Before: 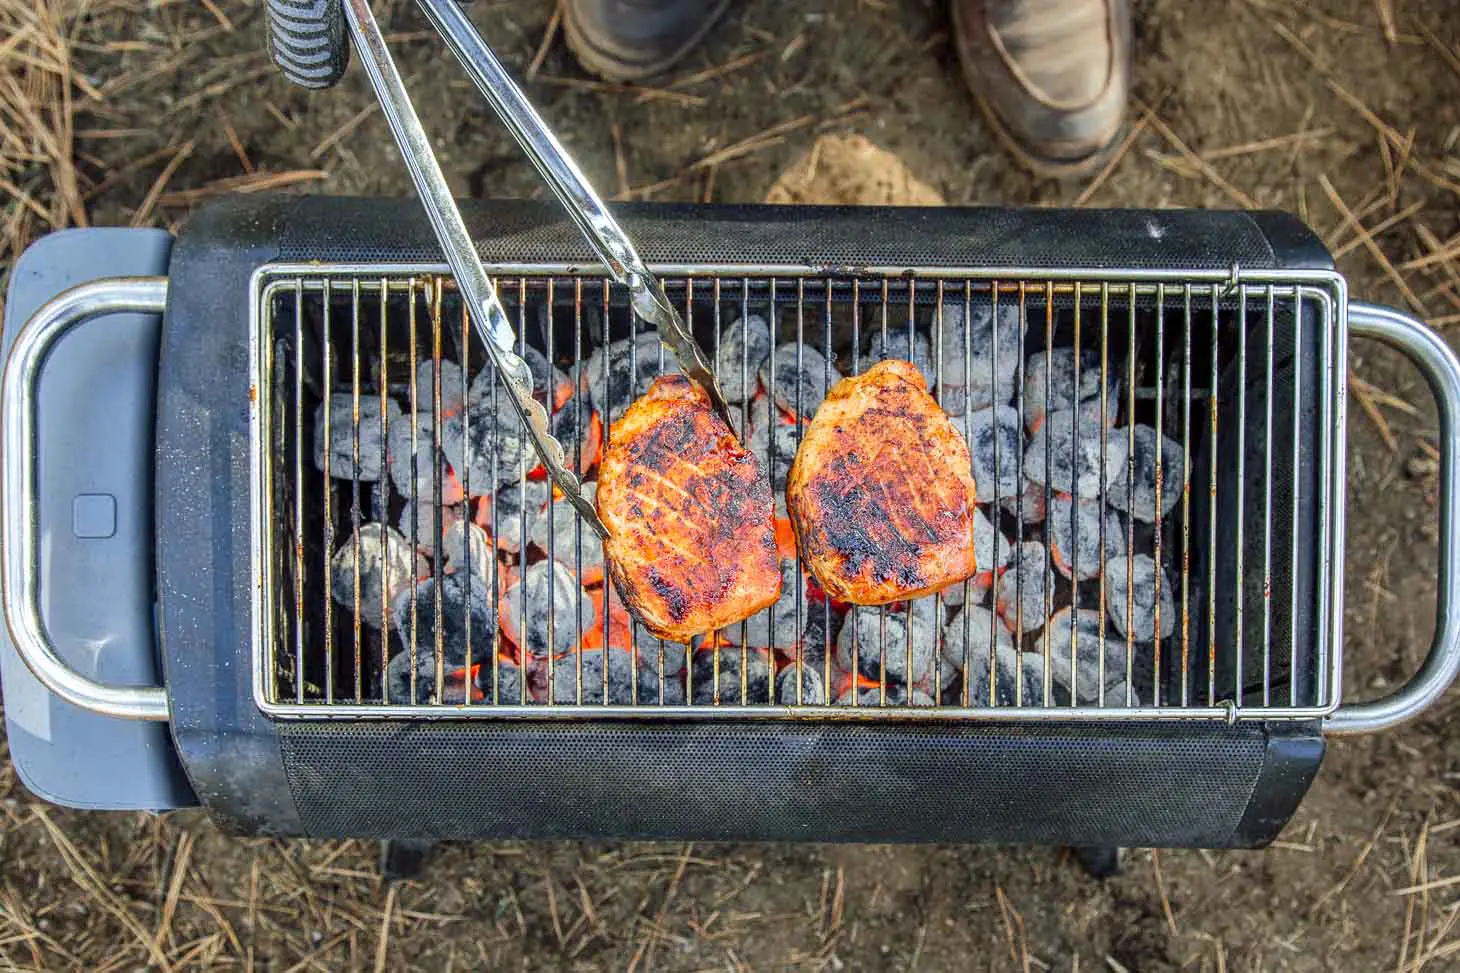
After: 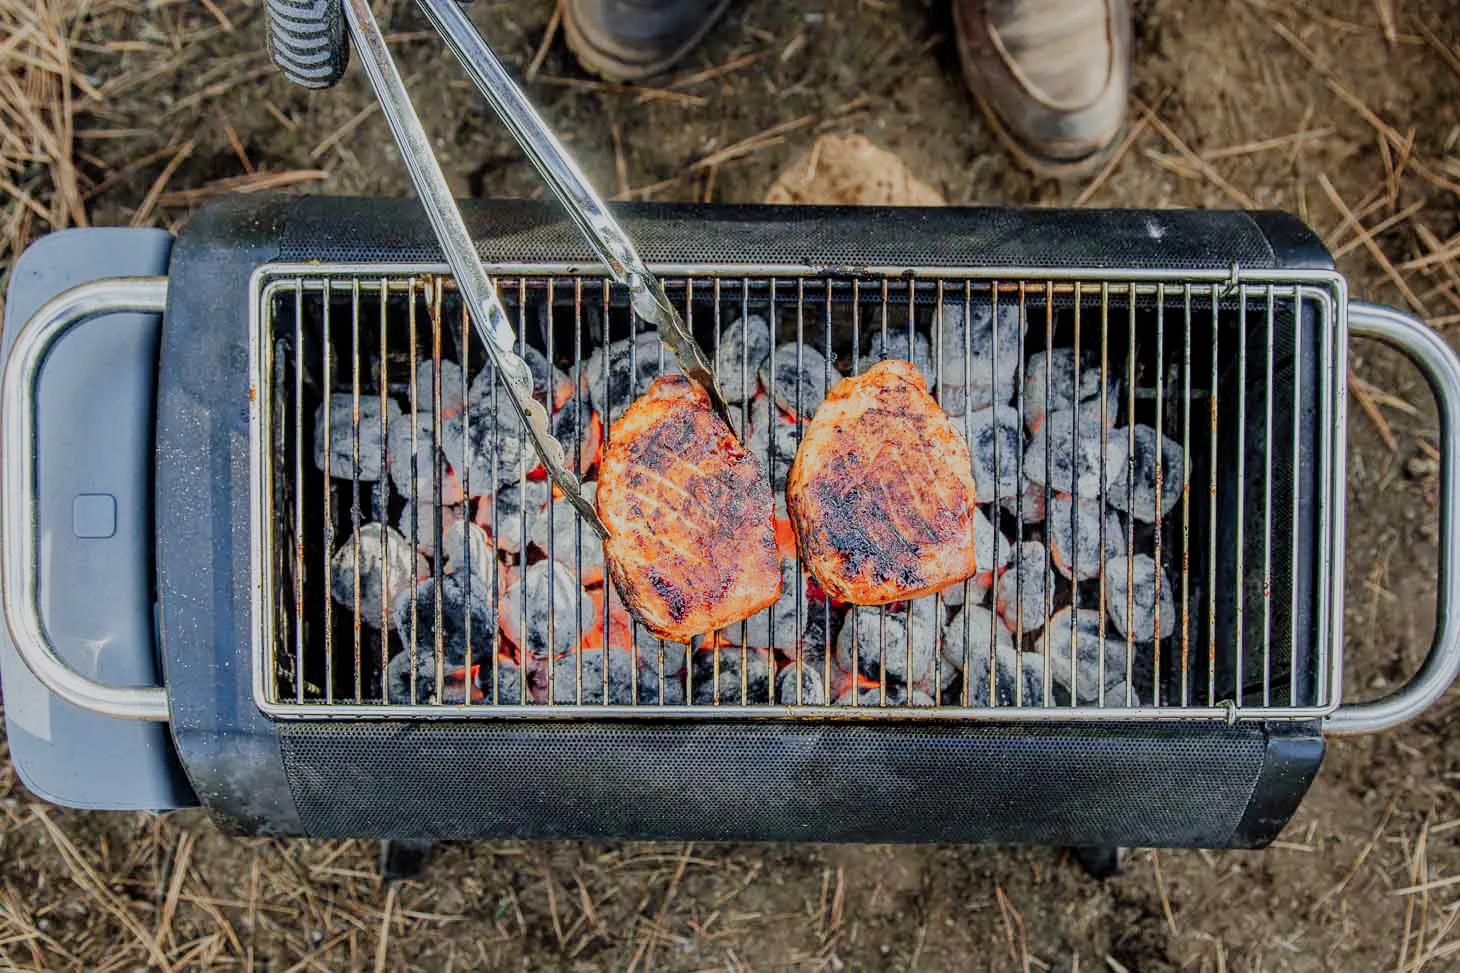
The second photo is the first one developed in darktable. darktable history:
filmic rgb: black relative exposure -7.19 EV, white relative exposure 5.34 EV, threshold 3.04 EV, hardness 3.02, add noise in highlights 0, preserve chrominance no, color science v3 (2019), use custom middle-gray values true, contrast in highlights soft, enable highlight reconstruction true
color zones: curves: ch1 [(0, 0.469) (0.072, 0.457) (0.243, 0.494) (0.429, 0.5) (0.571, 0.5) (0.714, 0.5) (0.857, 0.5) (1, 0.469)]; ch2 [(0, 0.499) (0.143, 0.467) (0.242, 0.436) (0.429, 0.493) (0.571, 0.5) (0.714, 0.5) (0.857, 0.5) (1, 0.499)]
